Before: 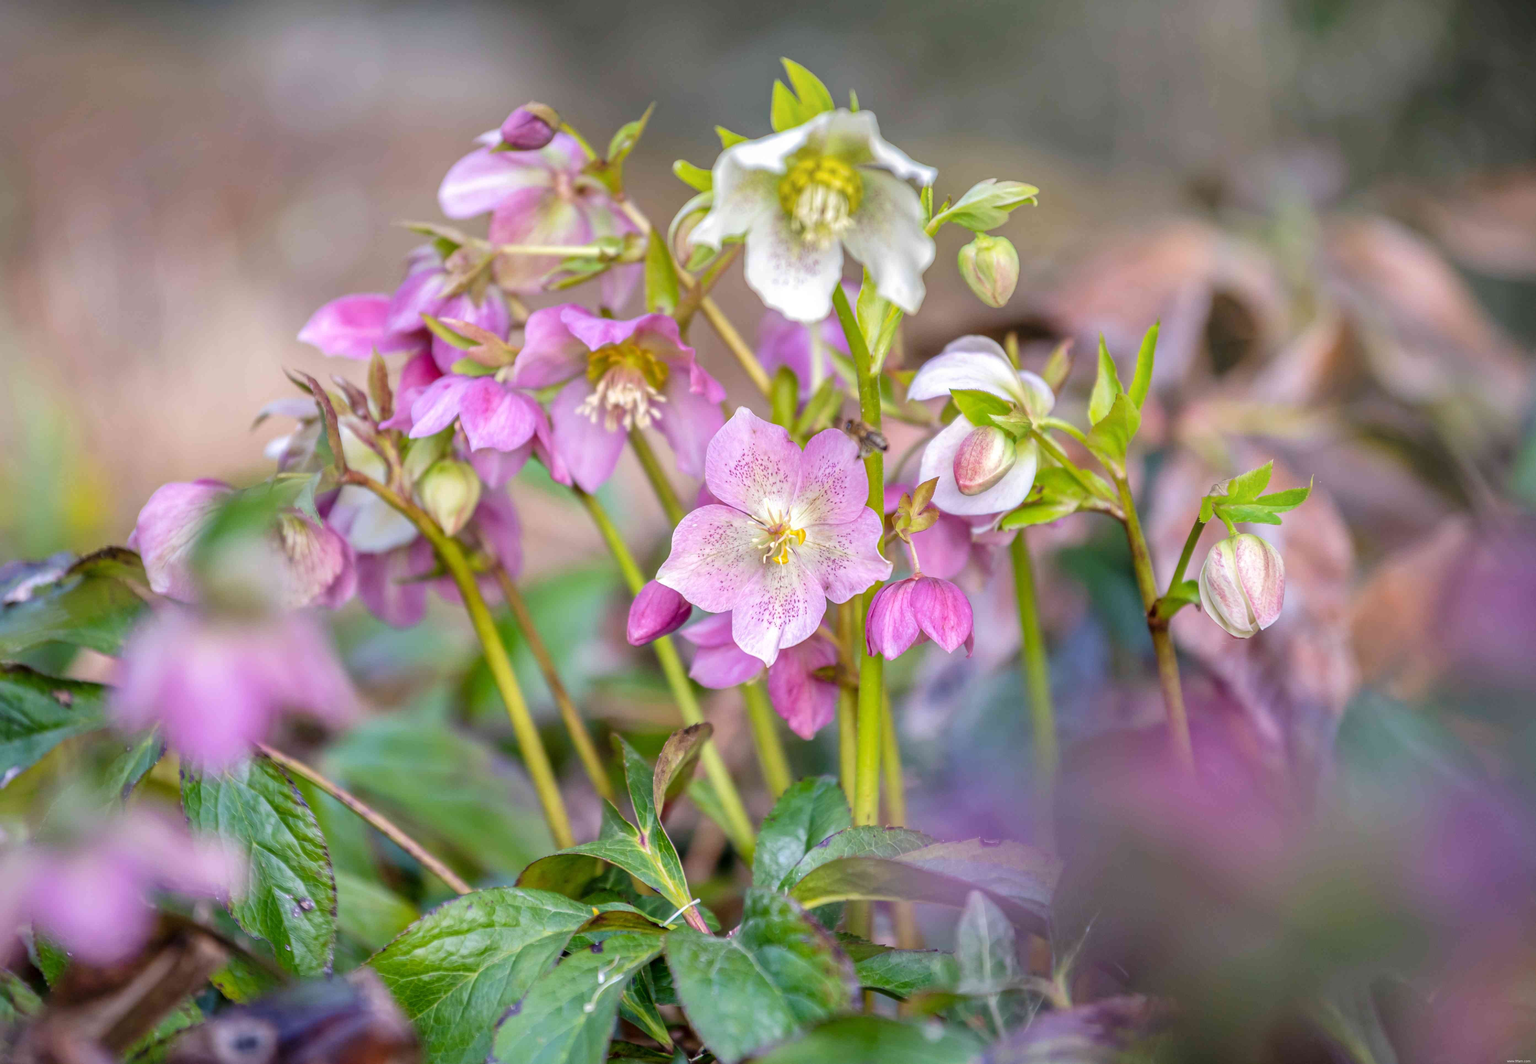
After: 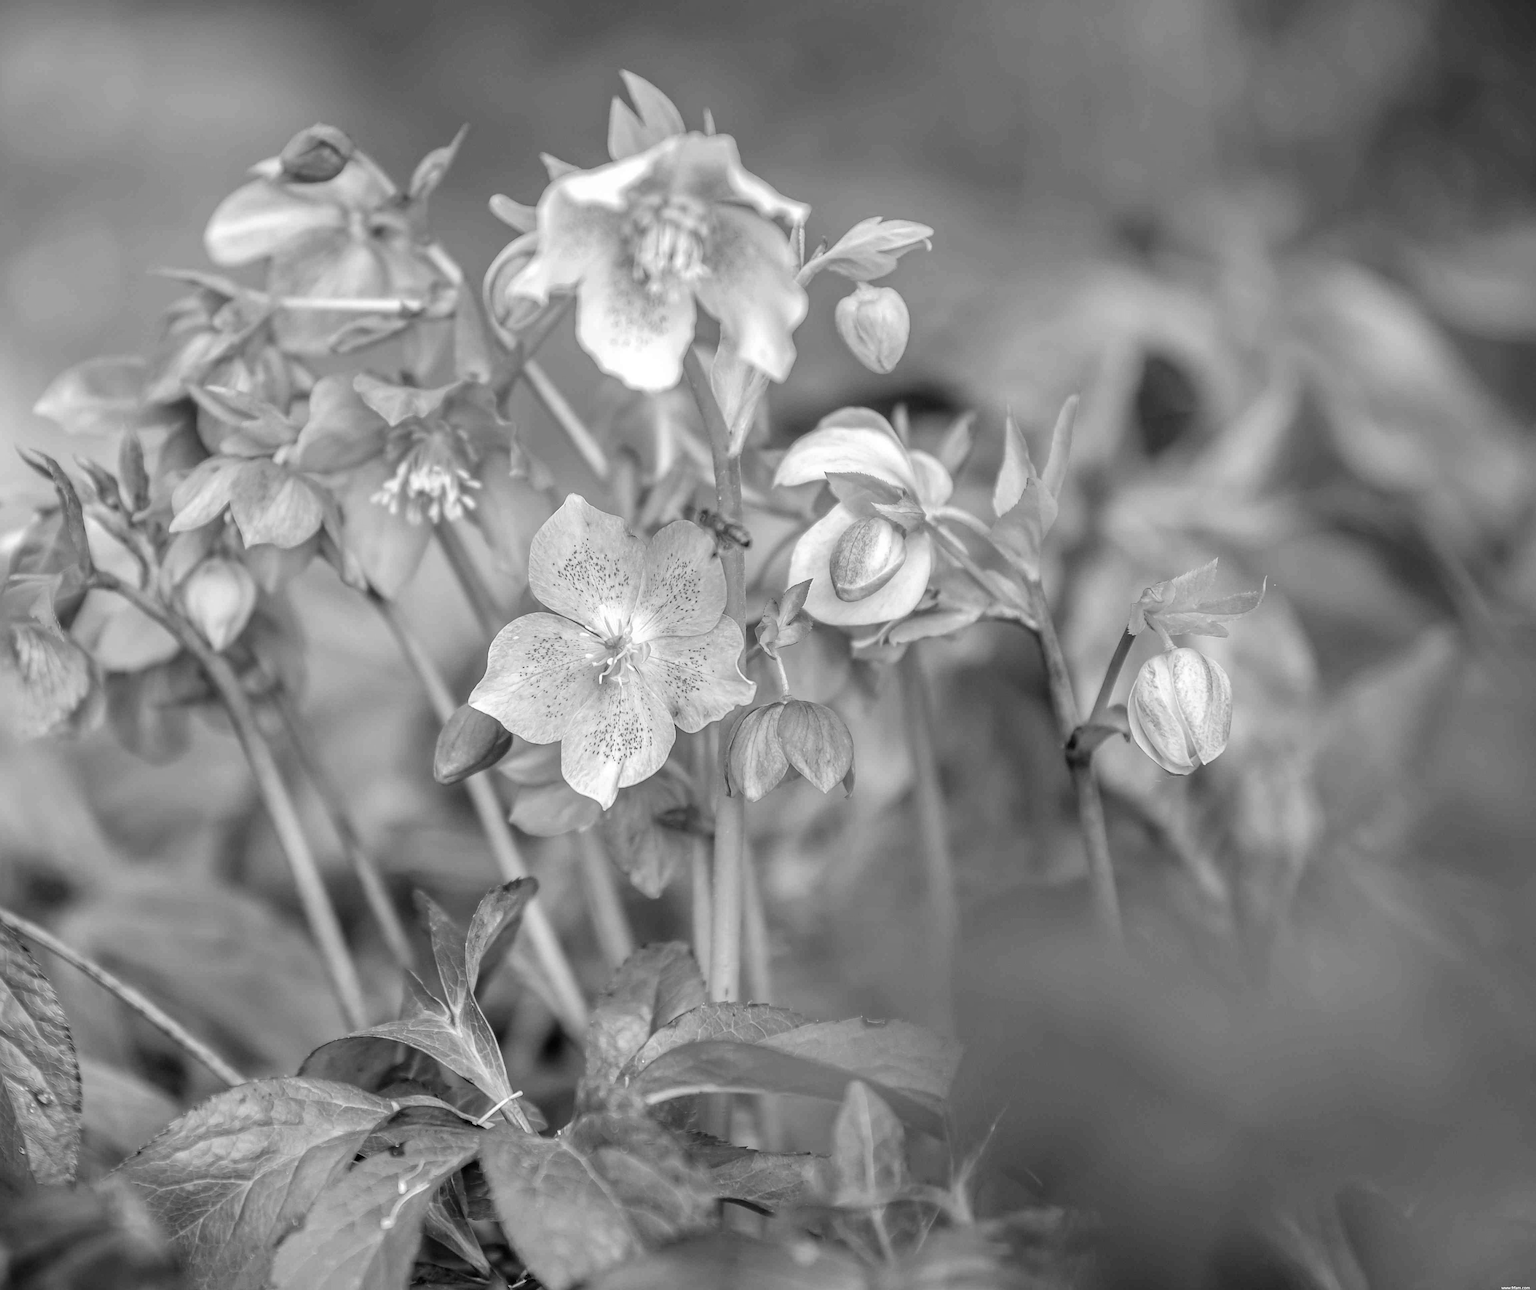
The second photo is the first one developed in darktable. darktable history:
crop: left 17.582%, bottom 0.031%
sharpen: on, module defaults
monochrome: on, module defaults
